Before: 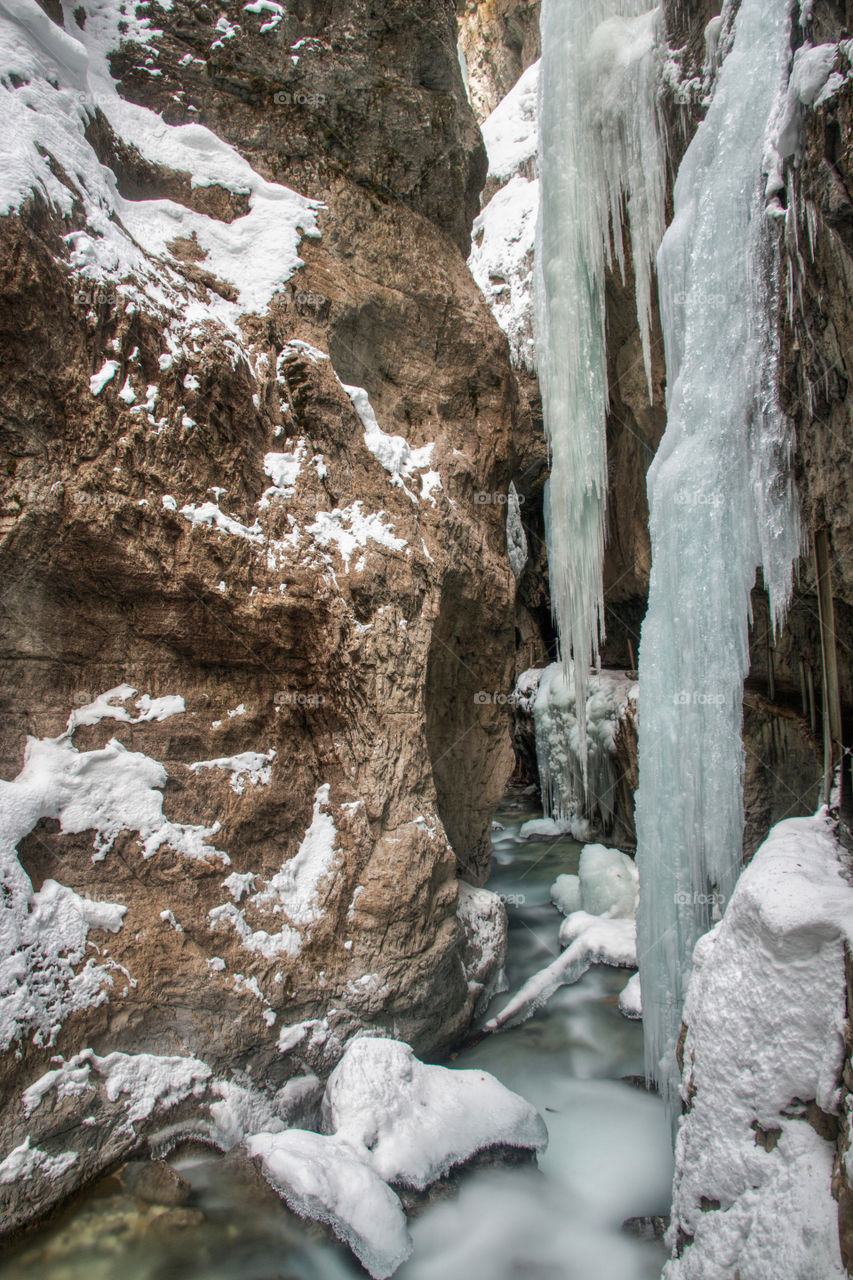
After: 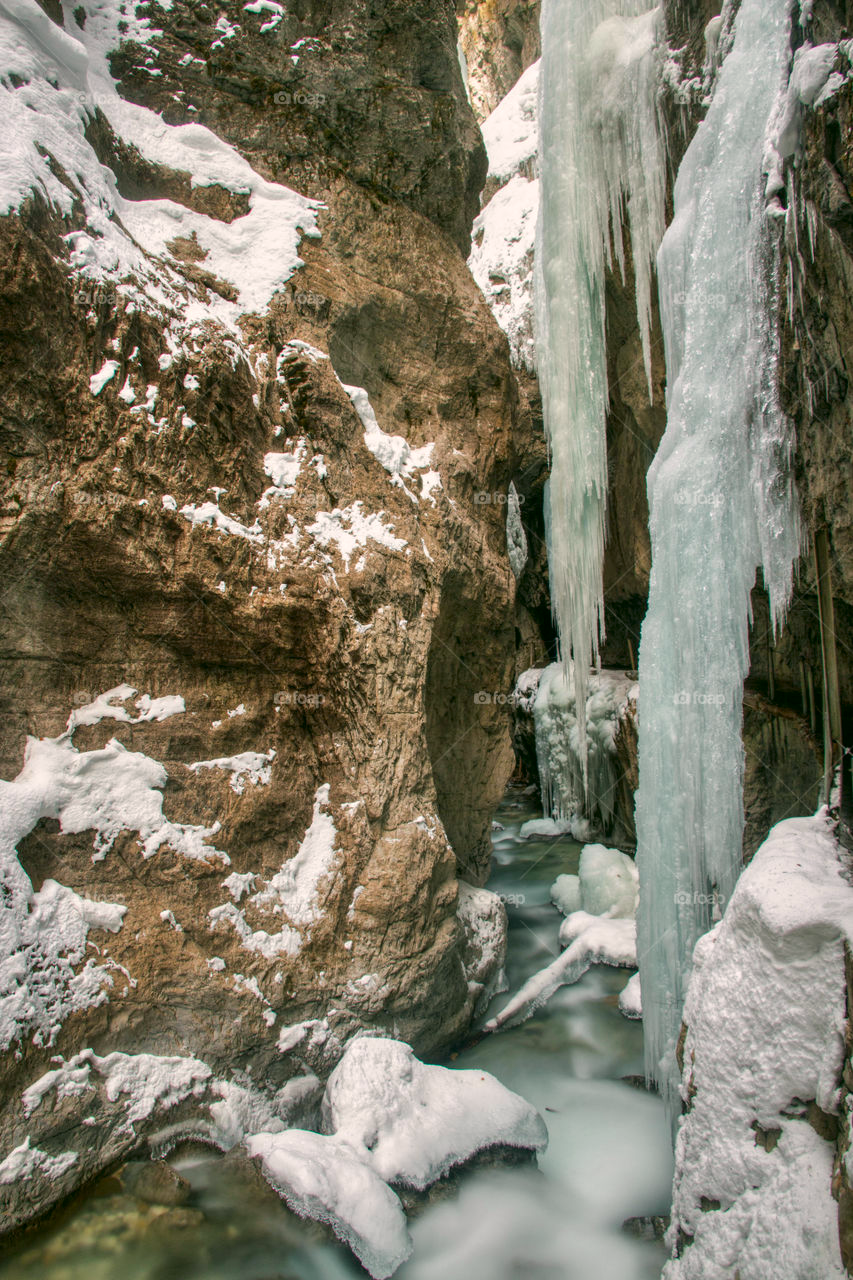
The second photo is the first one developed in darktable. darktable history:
contrast brightness saturation: saturation 0.18
color correction: highlights a* 4.02, highlights b* 4.98, shadows a* -7.55, shadows b* 4.98
